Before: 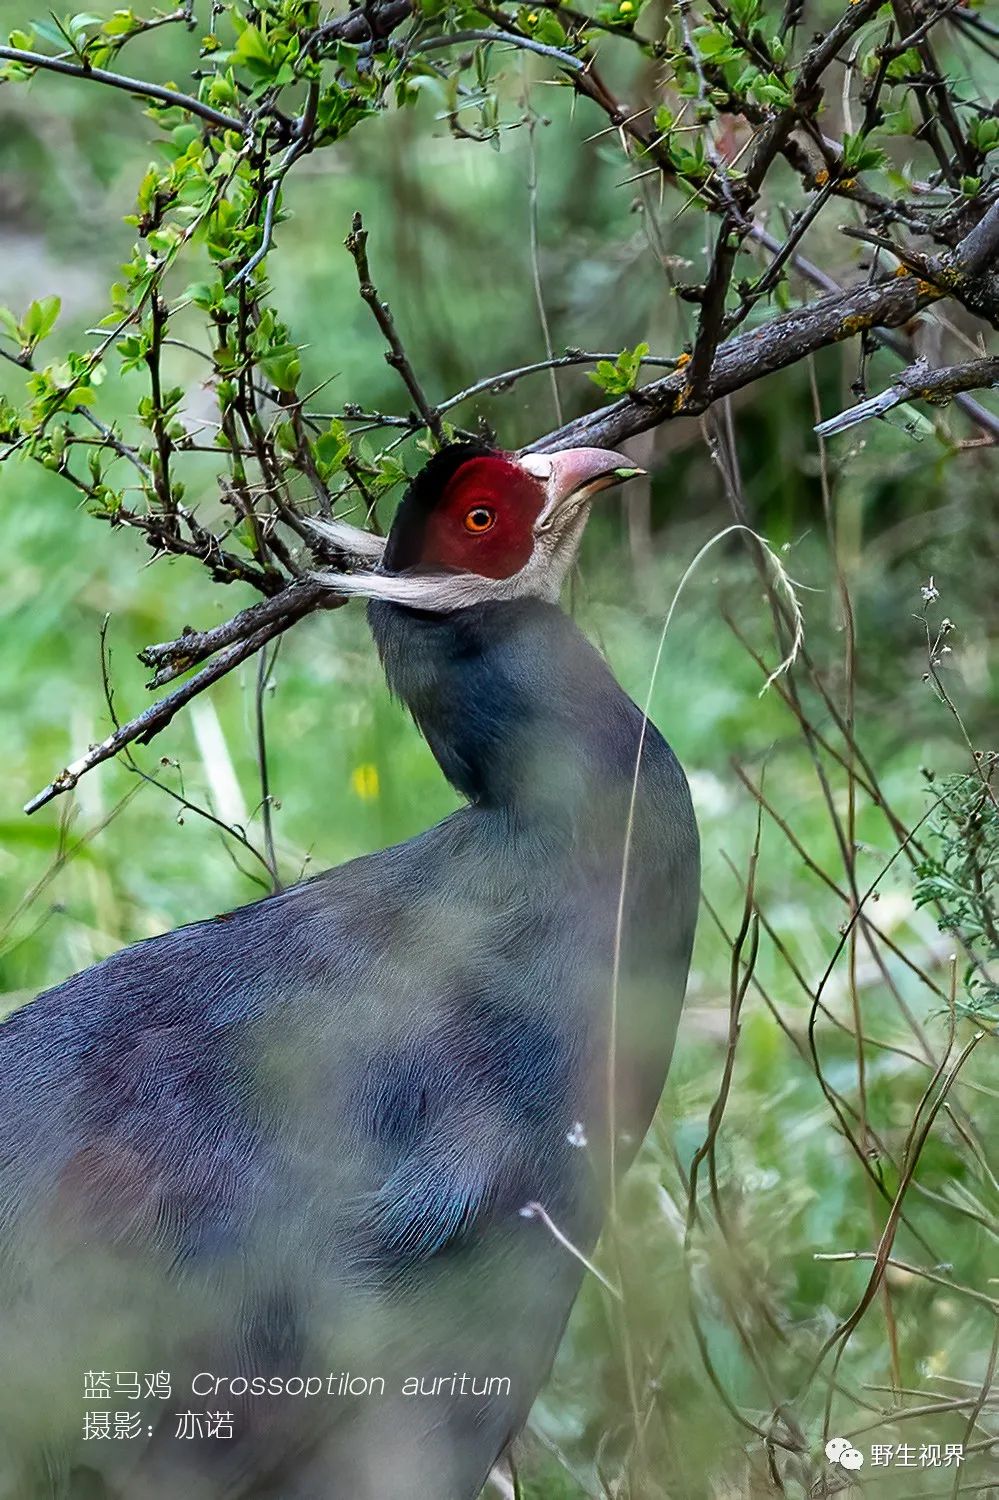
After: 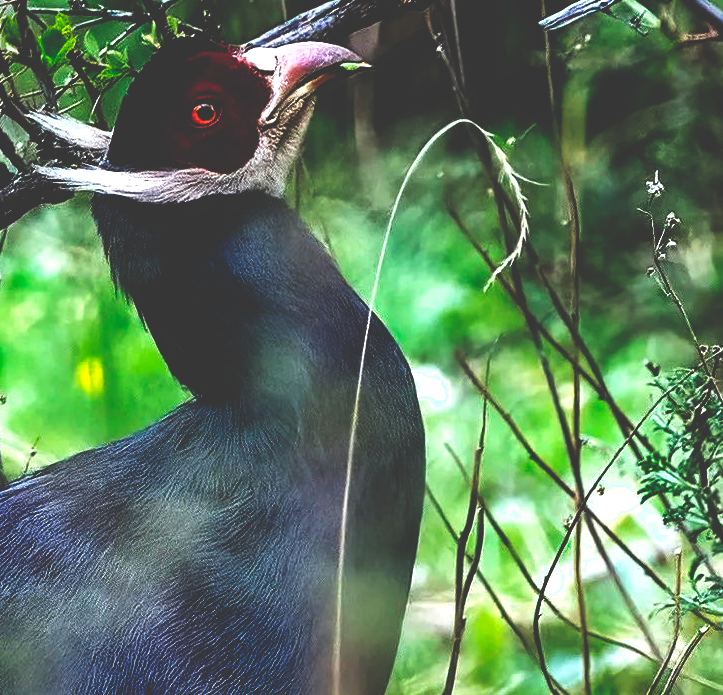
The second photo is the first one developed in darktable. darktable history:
base curve: curves: ch0 [(0, 0.036) (0.083, 0.04) (0.804, 1)], preserve colors none
crop and rotate: left 27.596%, top 27.075%, bottom 26.575%
tone equalizer: -8 EV -0.415 EV, -7 EV -0.426 EV, -6 EV -0.328 EV, -5 EV -0.232 EV, -3 EV 0.244 EV, -2 EV 0.357 EV, -1 EV 0.381 EV, +0 EV 0.443 EV
exposure: black level correction -0.004, exposure 0.056 EV, compensate exposure bias true, compensate highlight preservation false
